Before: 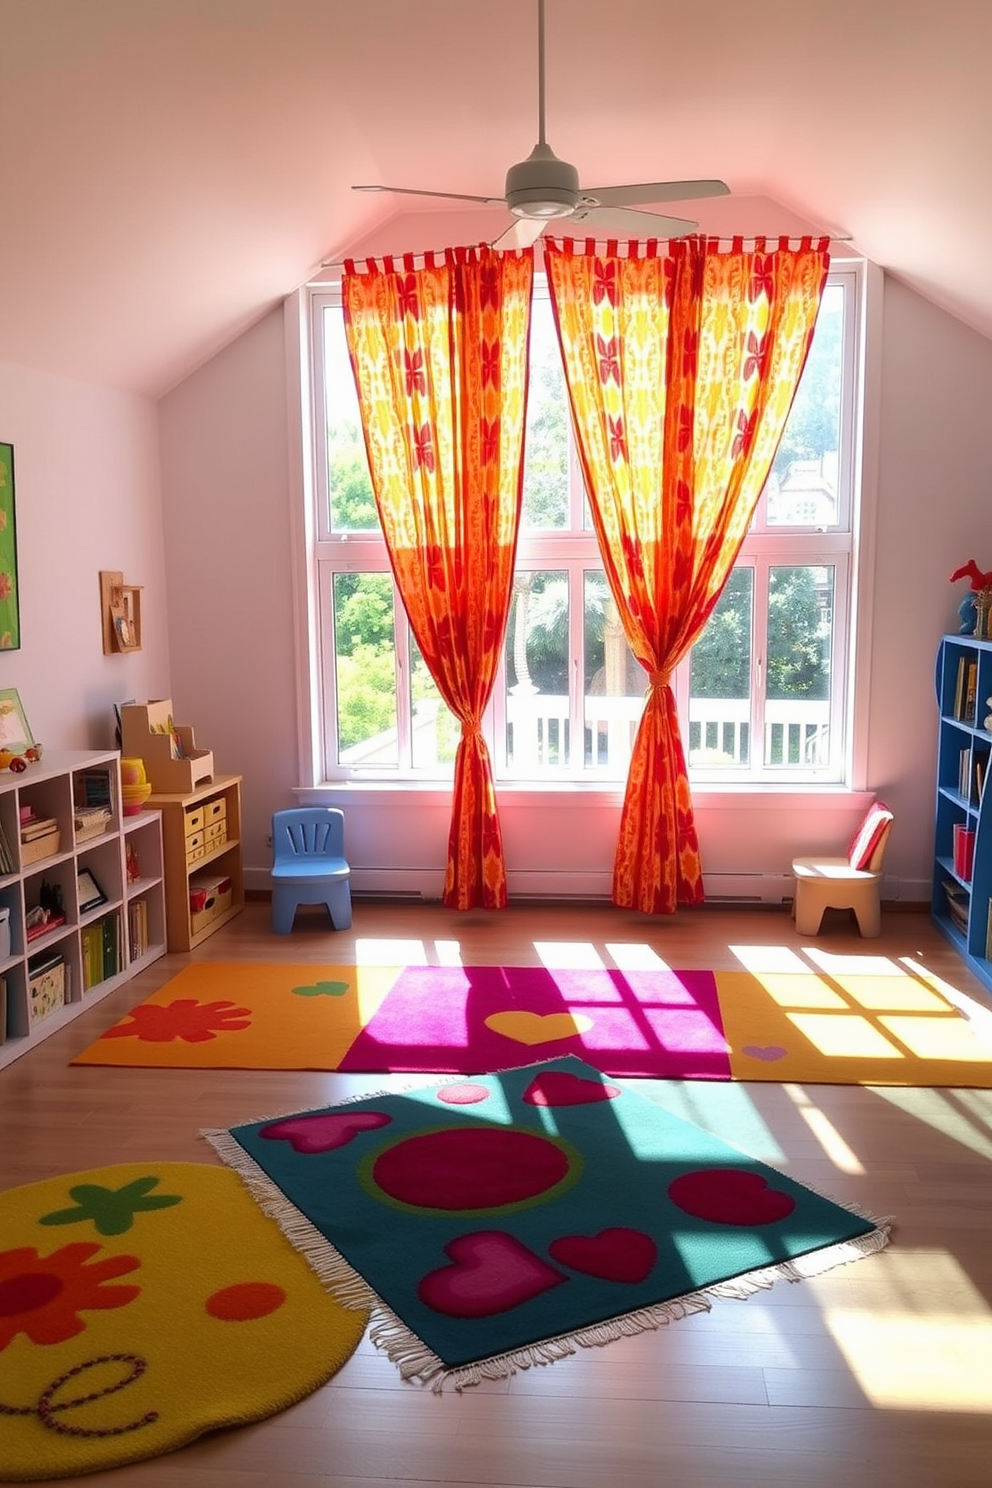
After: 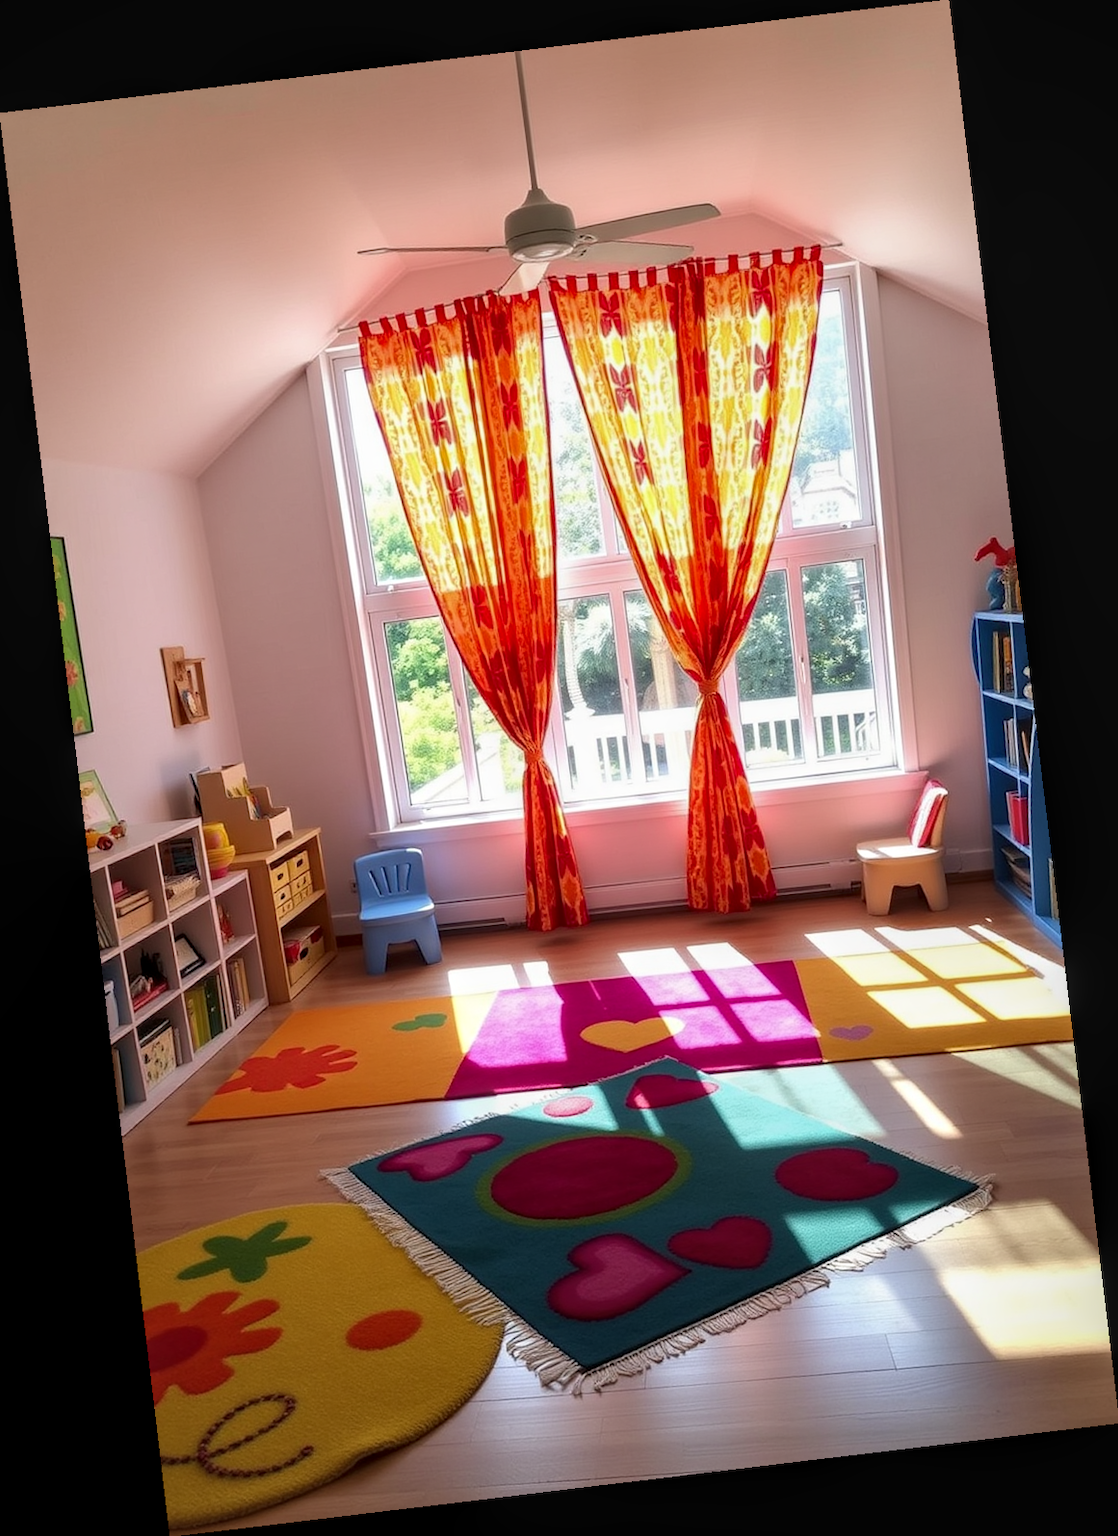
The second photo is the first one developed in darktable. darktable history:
local contrast: on, module defaults
rotate and perspective: rotation -6.83°, automatic cropping off
